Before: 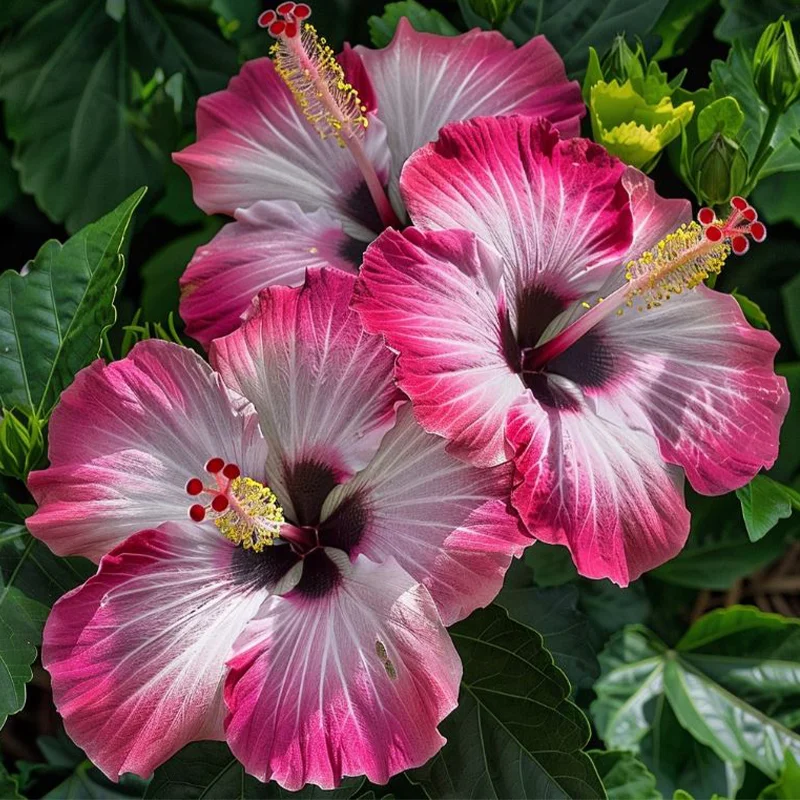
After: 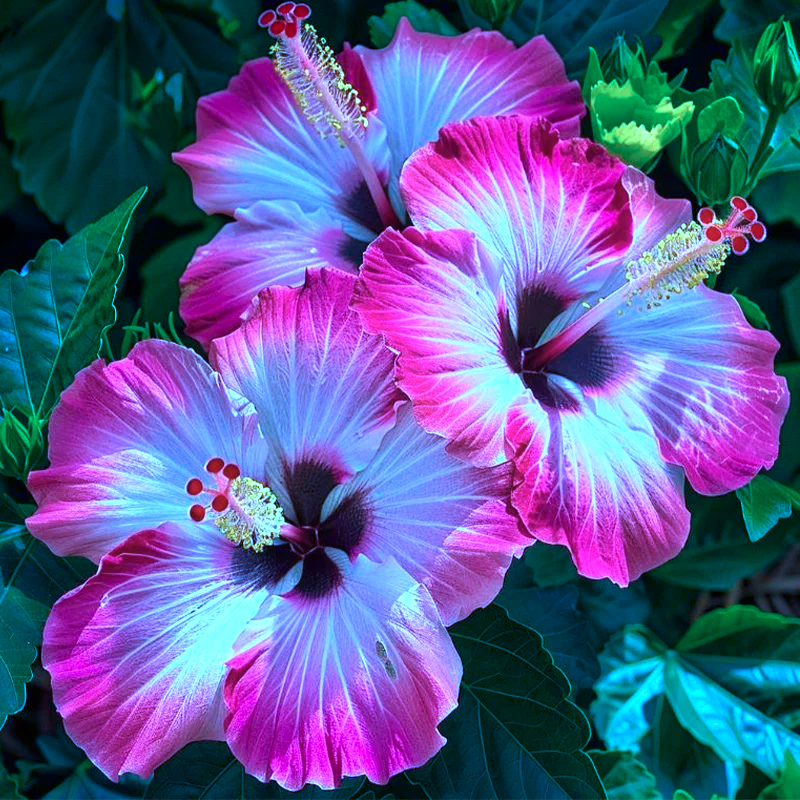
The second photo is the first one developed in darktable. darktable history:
shadows and highlights: shadows -53.19, highlights 84.31, soften with gaussian
color calibration: illuminant as shot in camera, x 0.463, y 0.419, temperature 2648.18 K
color balance rgb: power › hue 214.2°, perceptual saturation grading › global saturation 0.262%, perceptual brilliance grading › global brilliance 17.618%, global vibrance 20%
